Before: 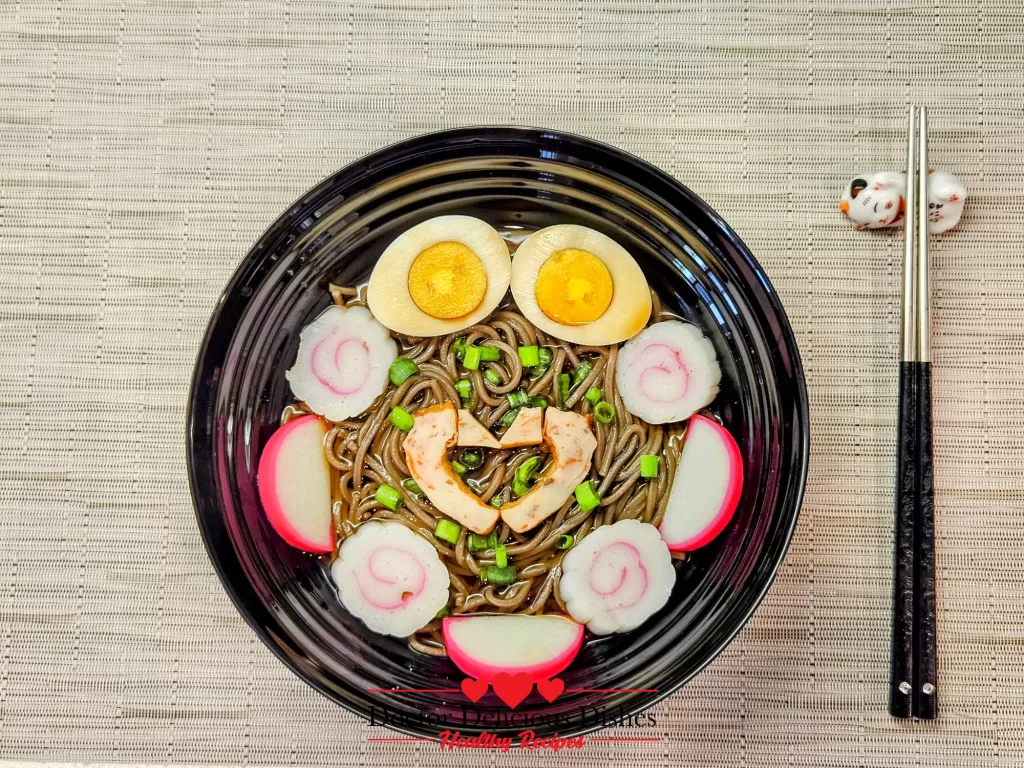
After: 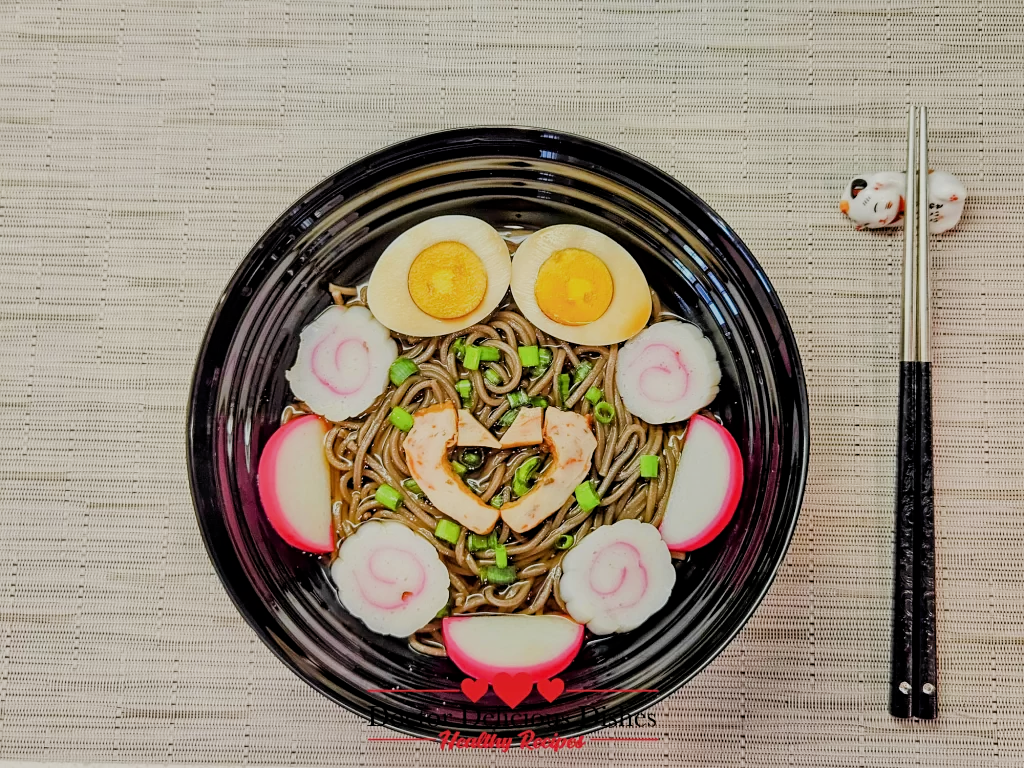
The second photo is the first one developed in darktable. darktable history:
filmic rgb: black relative exposure -16 EV, white relative exposure 6.92 EV, hardness 4.7
sharpen: amount 0.2
